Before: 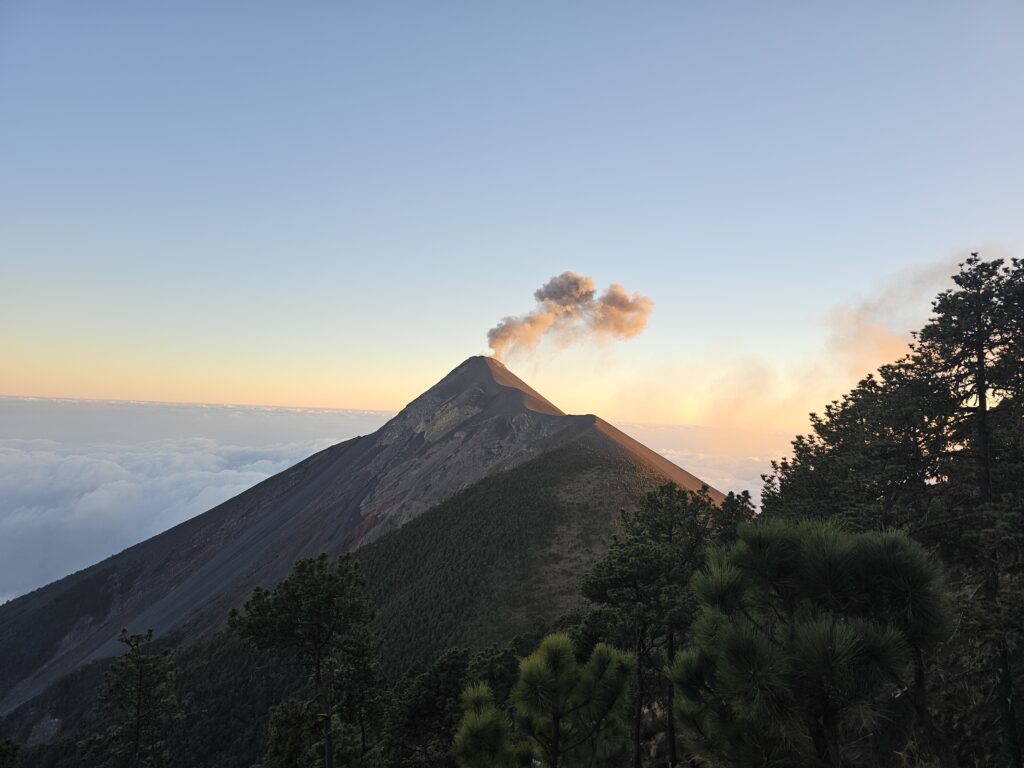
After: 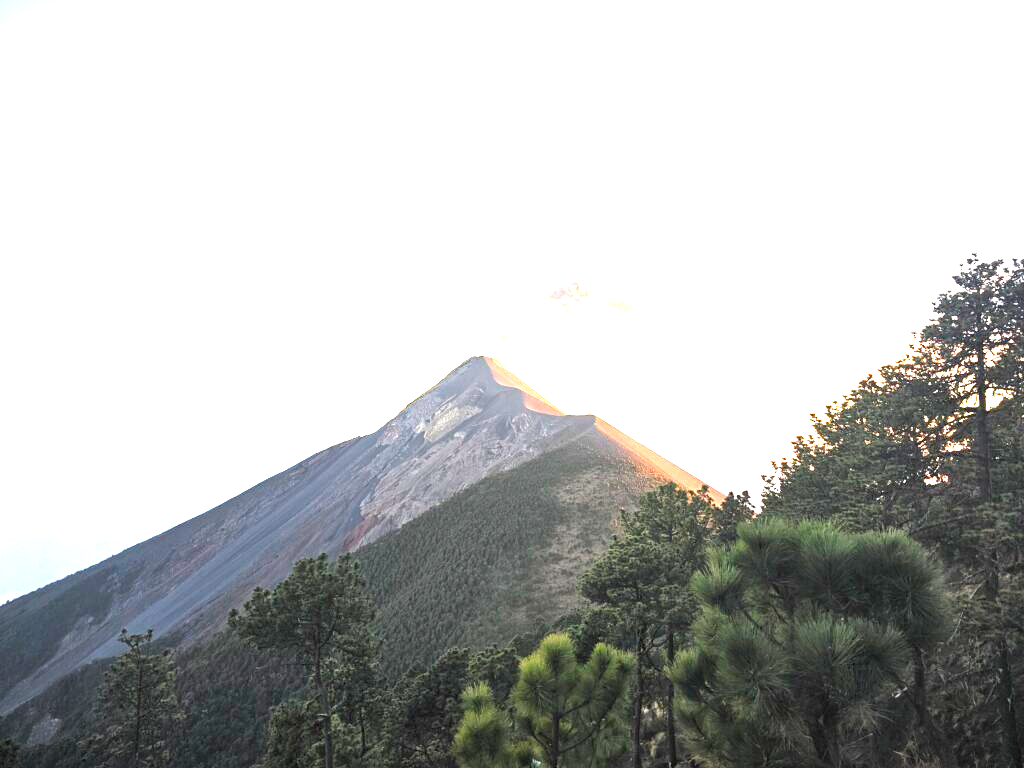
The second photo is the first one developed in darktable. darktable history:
exposure: black level correction 0.001, exposure 2.645 EV, compensate highlight preservation false
vignetting: fall-off start 100.68%, width/height ratio 1.311
